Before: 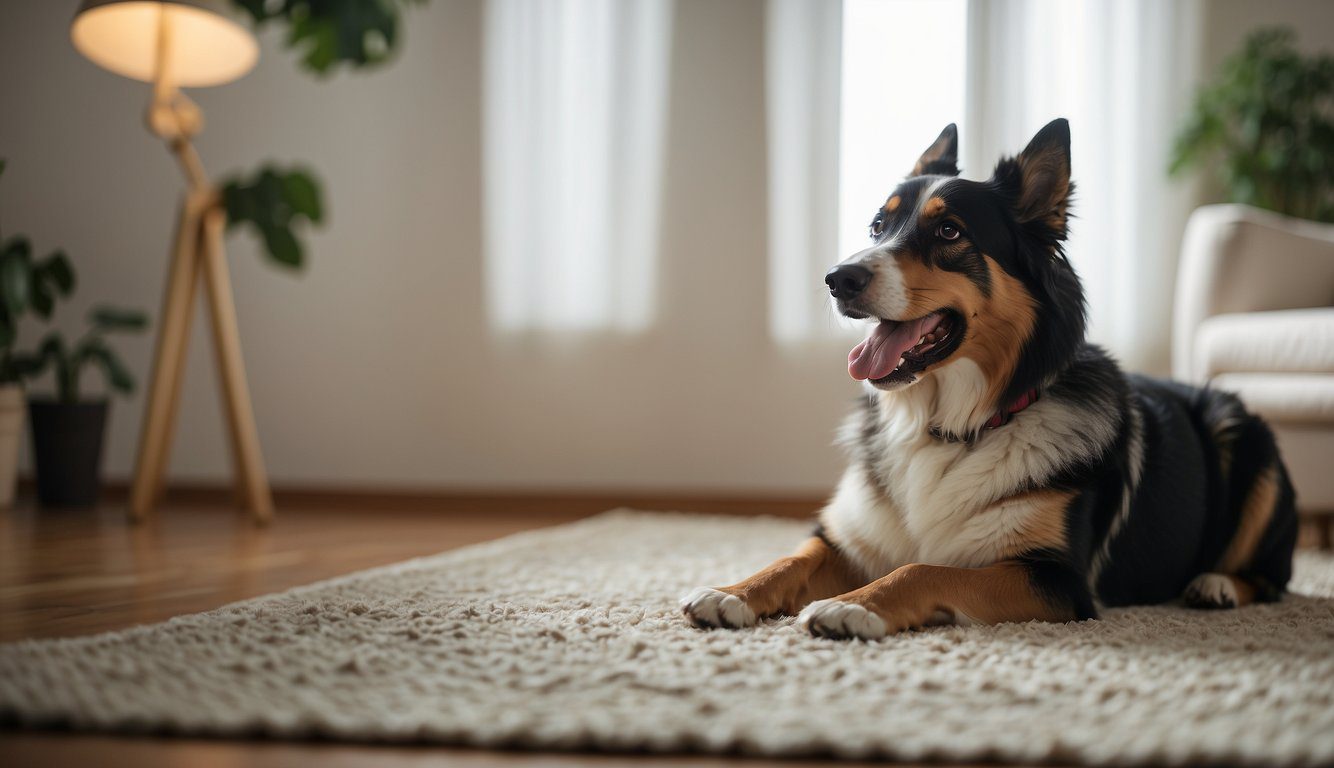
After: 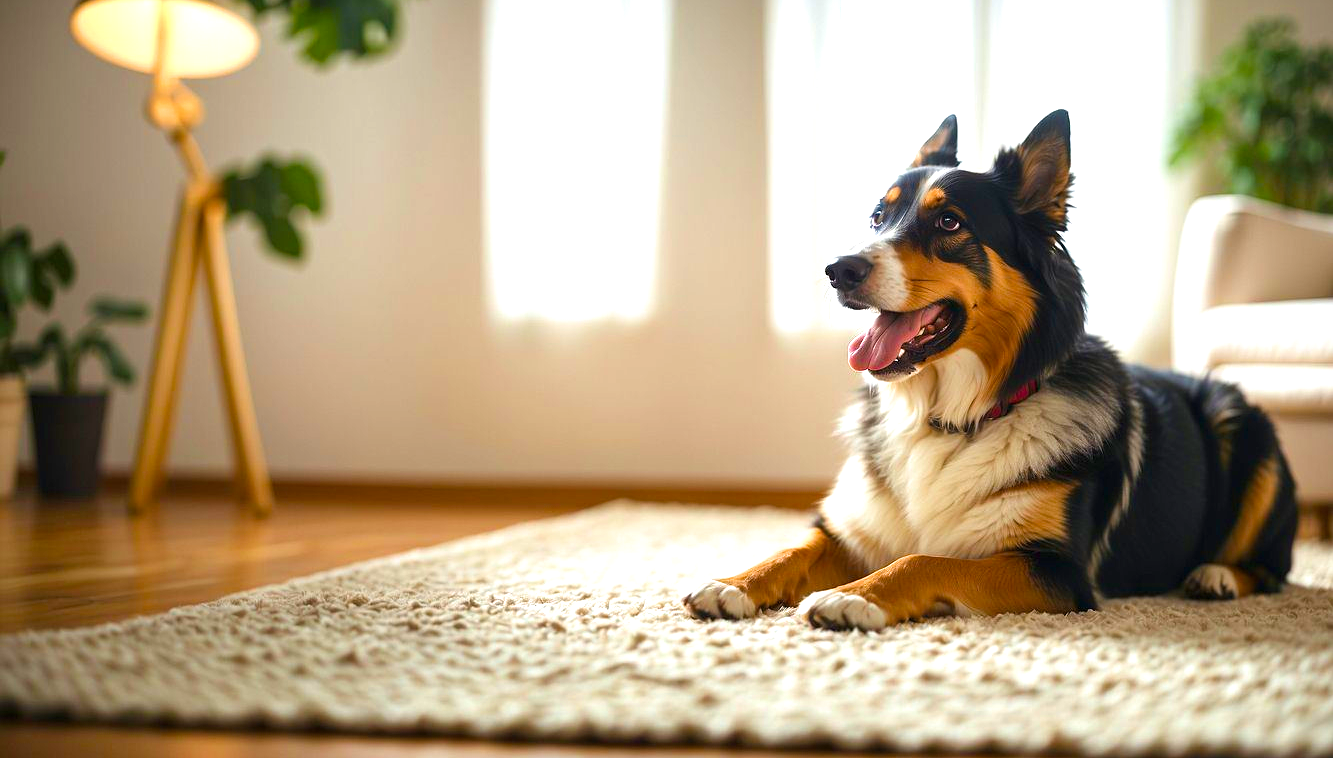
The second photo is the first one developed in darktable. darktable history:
exposure: black level correction 0, exposure 0.948 EV, compensate exposure bias true, compensate highlight preservation false
sharpen: amount 0.213
crop: top 1.222%, right 0.041%
velvia: strength 50.66%, mid-tones bias 0.508
